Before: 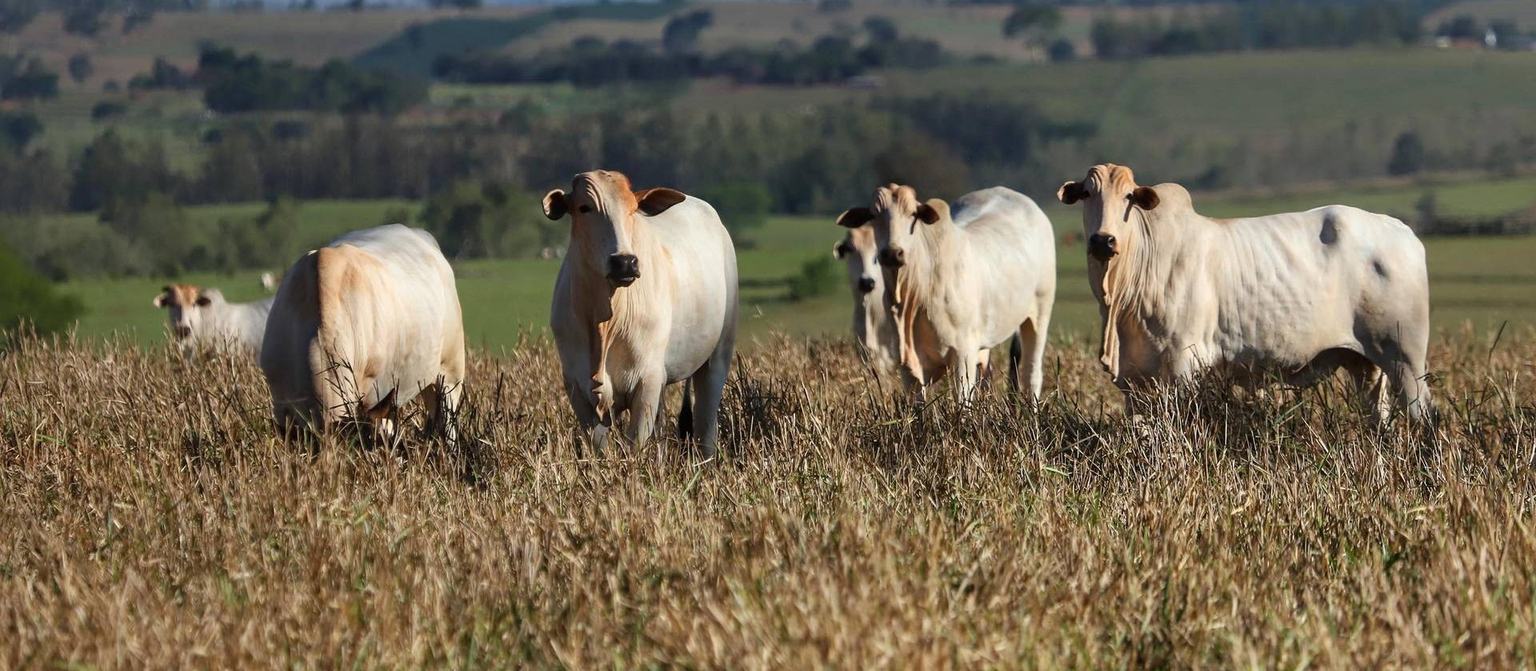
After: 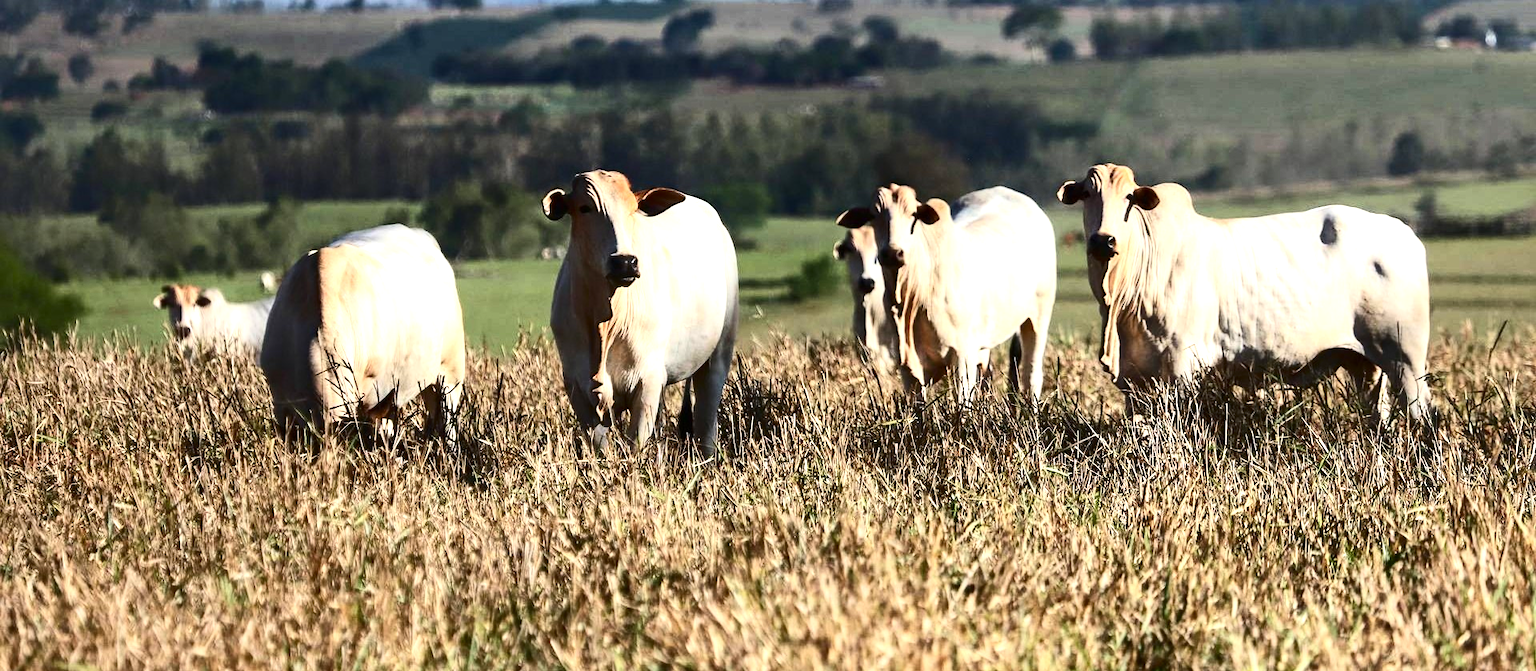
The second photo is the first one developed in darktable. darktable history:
contrast brightness saturation: contrast 0.219
tone curve: curves: ch0 [(0, 0) (0.003, 0.003) (0.011, 0.011) (0.025, 0.022) (0.044, 0.039) (0.069, 0.055) (0.1, 0.074) (0.136, 0.101) (0.177, 0.134) (0.224, 0.171) (0.277, 0.216) (0.335, 0.277) (0.399, 0.345) (0.468, 0.427) (0.543, 0.526) (0.623, 0.636) (0.709, 0.731) (0.801, 0.822) (0.898, 0.917) (1, 1)], color space Lab, independent channels, preserve colors none
tone equalizer: -8 EV -1.11 EV, -7 EV -1.01 EV, -6 EV -0.904 EV, -5 EV -0.557 EV, -3 EV 0.552 EV, -2 EV 0.861 EV, -1 EV 1.01 EV, +0 EV 1.08 EV, smoothing diameter 24.99%, edges refinement/feathering 11.94, preserve details guided filter
